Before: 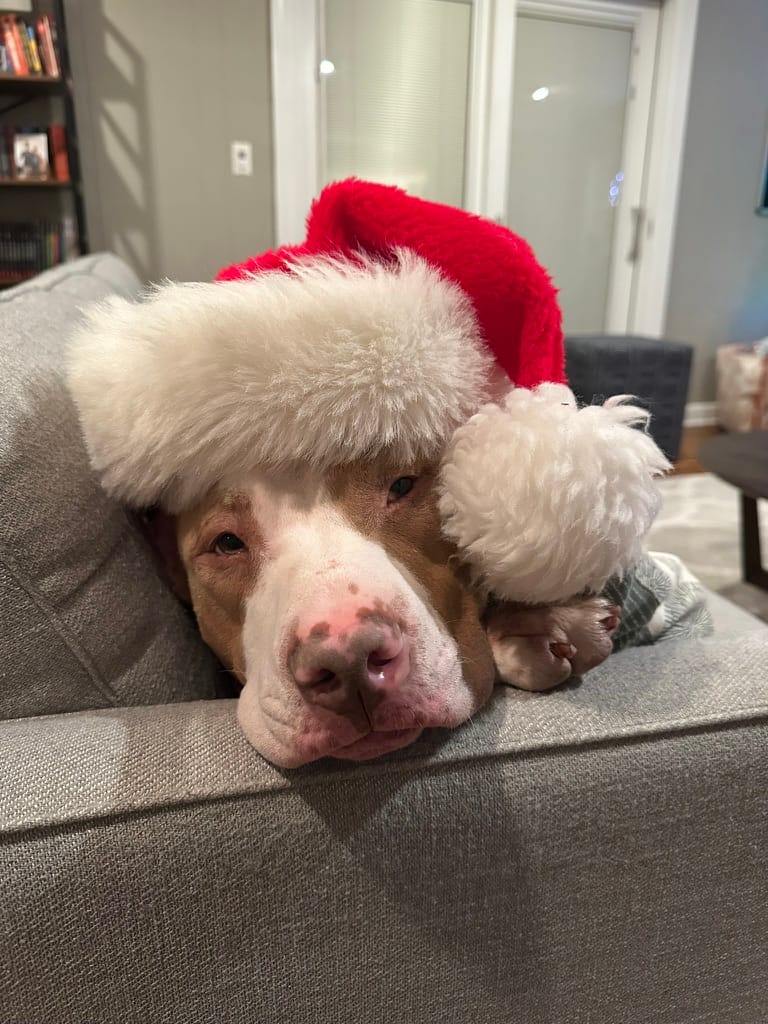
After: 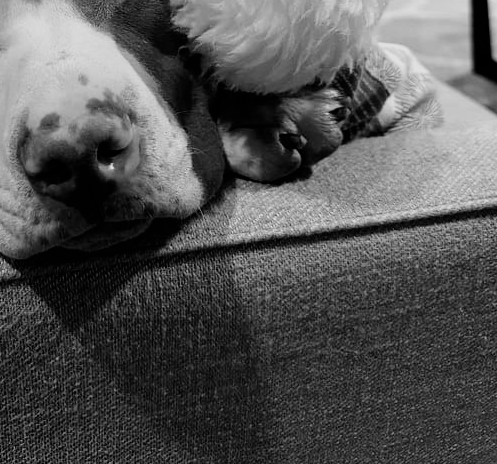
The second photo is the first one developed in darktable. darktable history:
crop and rotate: left 35.286%, top 49.707%, bottom 4.903%
filmic rgb: black relative exposure -5.08 EV, white relative exposure 3.96 EV, hardness 2.9, contrast 1.301, highlights saturation mix -30.78%, add noise in highlights 0.001, color science v3 (2019), use custom middle-gray values true, contrast in highlights soft
exposure: exposure -0.003 EV, compensate highlight preservation false
color calibration: output gray [0.246, 0.254, 0.501, 0], x 0.37, y 0.382, temperature 4315.19 K, saturation algorithm version 1 (2020)
